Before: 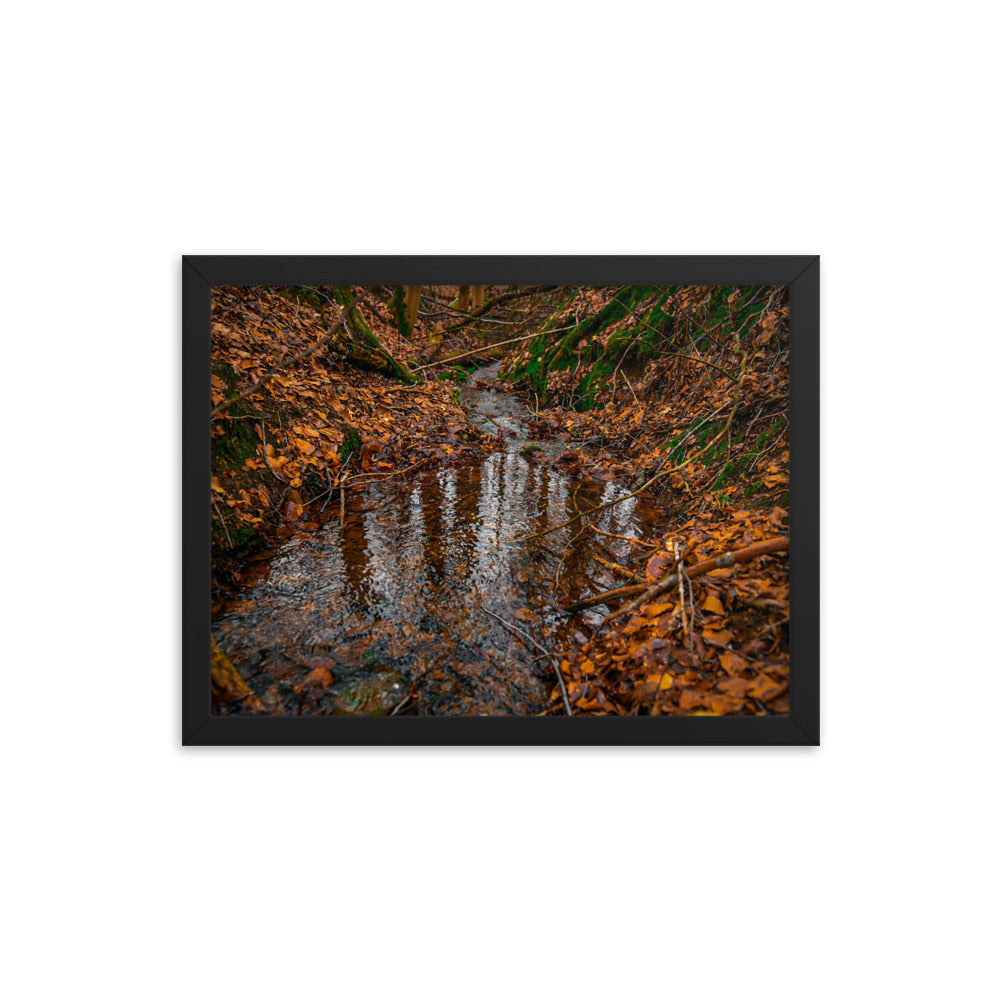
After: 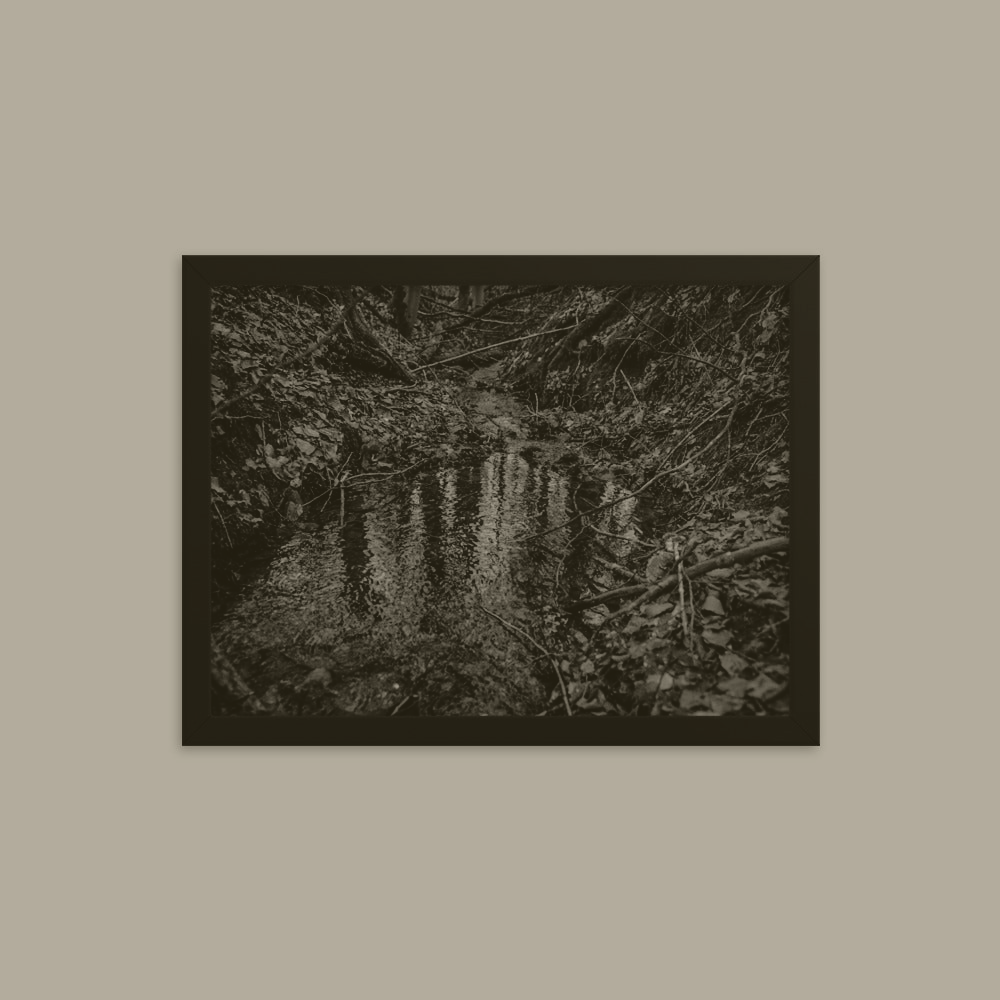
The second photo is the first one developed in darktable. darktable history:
fill light: exposure -2 EV, width 8.6
colorize: hue 41.44°, saturation 22%, source mix 60%, lightness 10.61%
contrast brightness saturation: contrast 0.08, saturation 0.2
